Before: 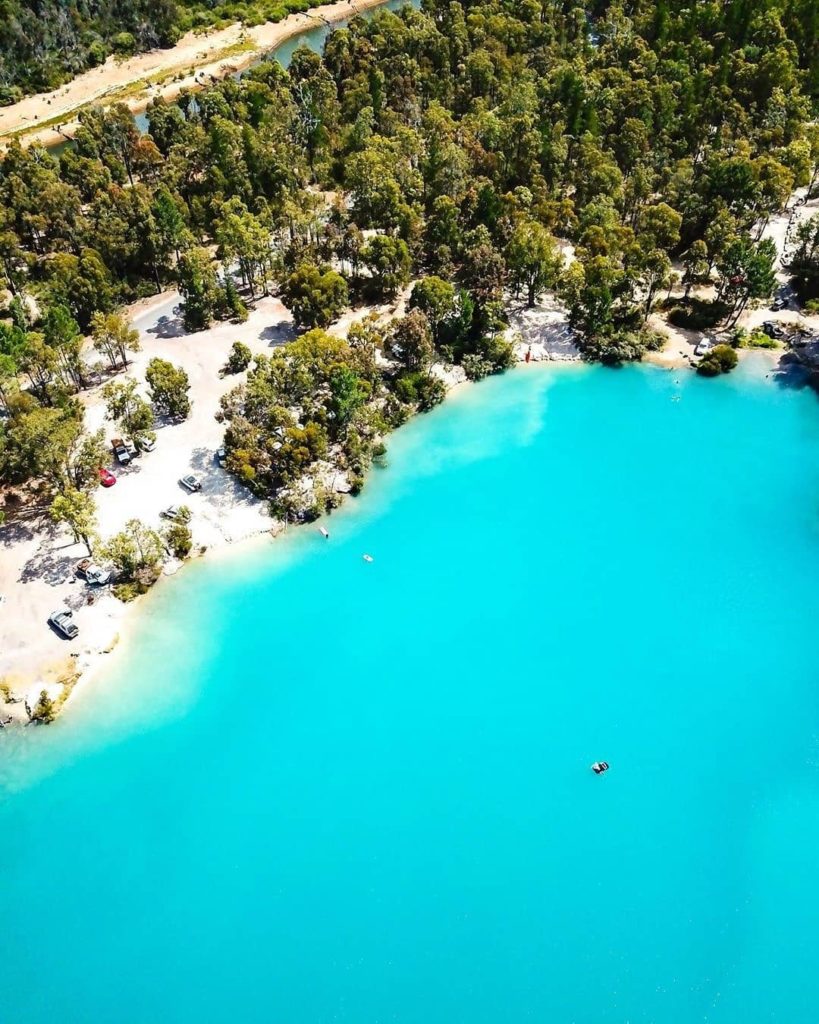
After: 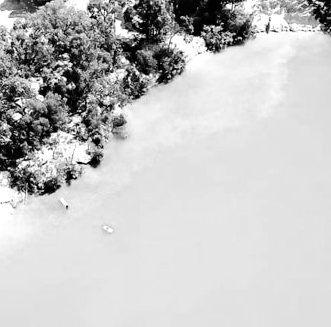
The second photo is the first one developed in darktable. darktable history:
tone equalizer: -8 EV -0.417 EV, -7 EV -0.389 EV, -6 EV -0.333 EV, -5 EV -0.222 EV, -3 EV 0.222 EV, -2 EV 0.333 EV, -1 EV 0.389 EV, +0 EV 0.417 EV, edges refinement/feathering 500, mask exposure compensation -1.57 EV, preserve details no
tone curve: curves: ch0 [(0, 0) (0.068, 0.031) (0.175, 0.139) (0.32, 0.345) (0.495, 0.544) (0.748, 0.762) (0.993, 0.954)]; ch1 [(0, 0) (0.294, 0.184) (0.34, 0.303) (0.371, 0.344) (0.441, 0.408) (0.477, 0.474) (0.499, 0.5) (0.529, 0.523) (0.677, 0.762) (1, 1)]; ch2 [(0, 0) (0.431, 0.419) (0.495, 0.502) (0.524, 0.534) (0.557, 0.56) (0.634, 0.654) (0.728, 0.722) (1, 1)], color space Lab, independent channels, preserve colors none
crop: left 31.751%, top 32.172%, right 27.8%, bottom 35.83%
monochrome: on, module defaults
exposure: black level correction 0.002, exposure 0.15 EV, compensate highlight preservation false
